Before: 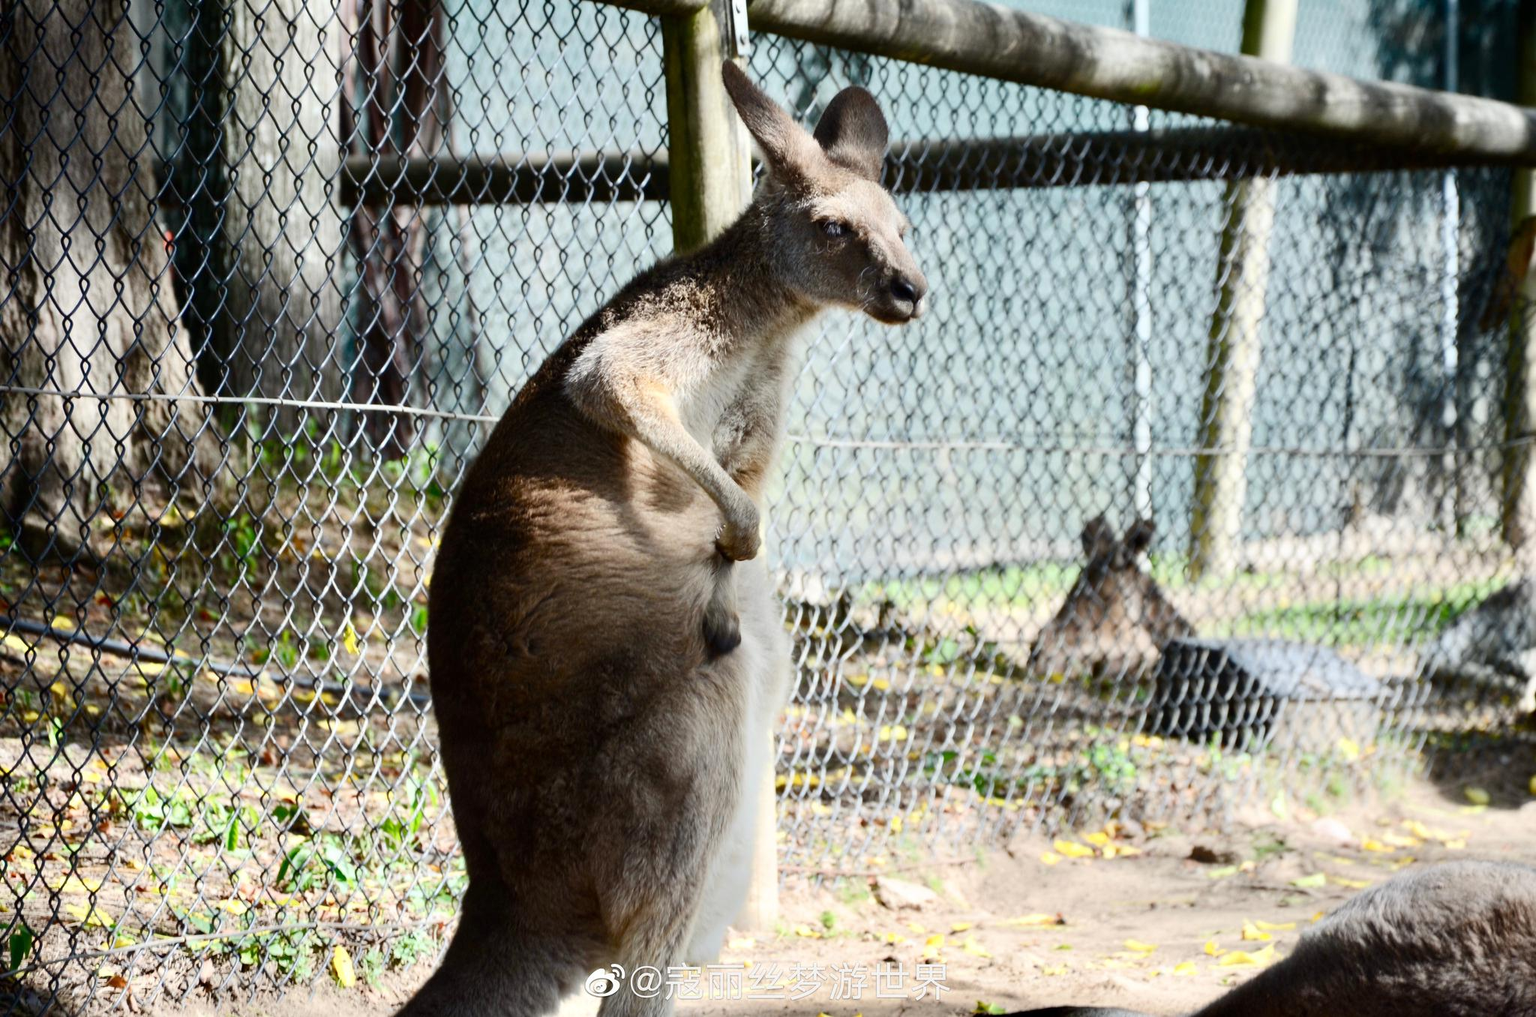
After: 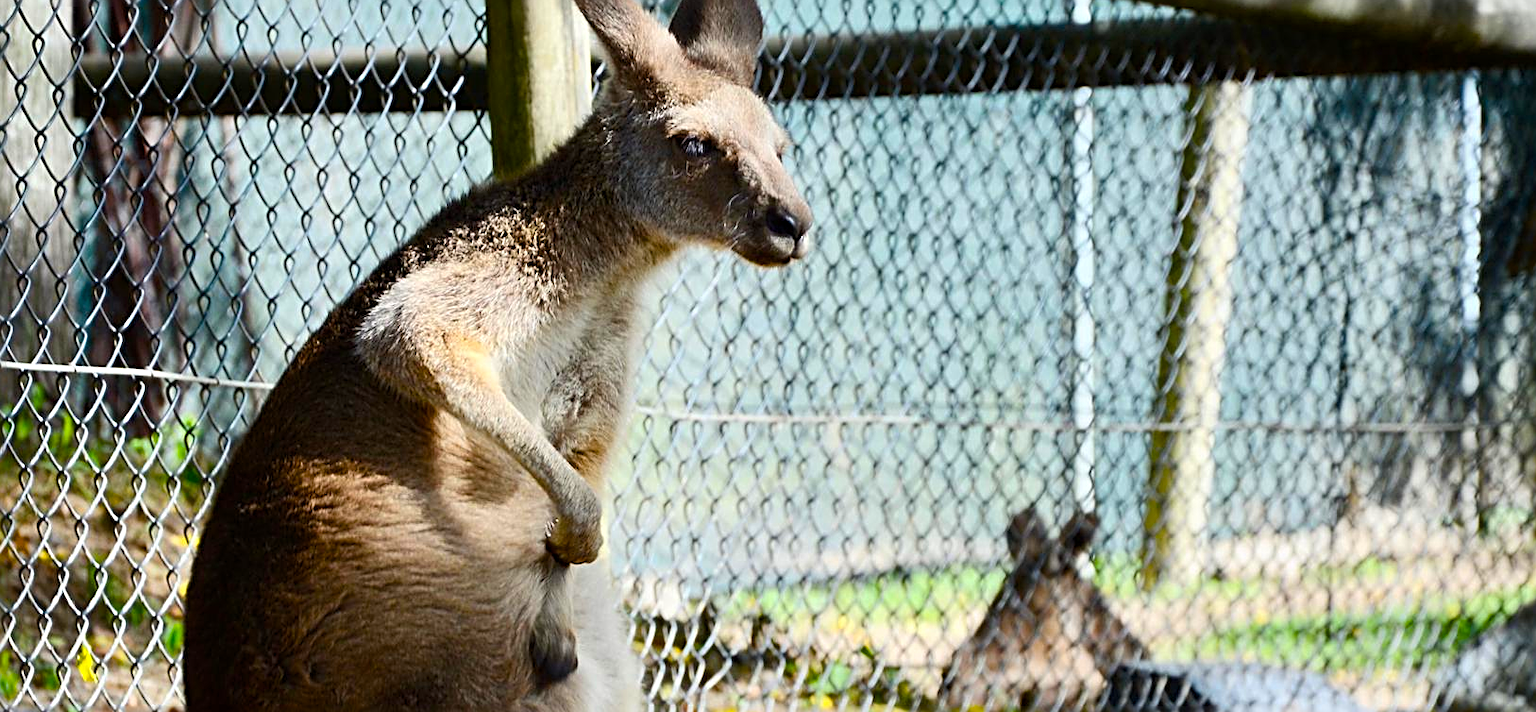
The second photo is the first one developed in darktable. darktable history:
sharpen: radius 2.676, amount 0.669
crop: left 18.38%, top 11.092%, right 2.134%, bottom 33.217%
color balance rgb: linear chroma grading › global chroma 15%, perceptual saturation grading › global saturation 30%
